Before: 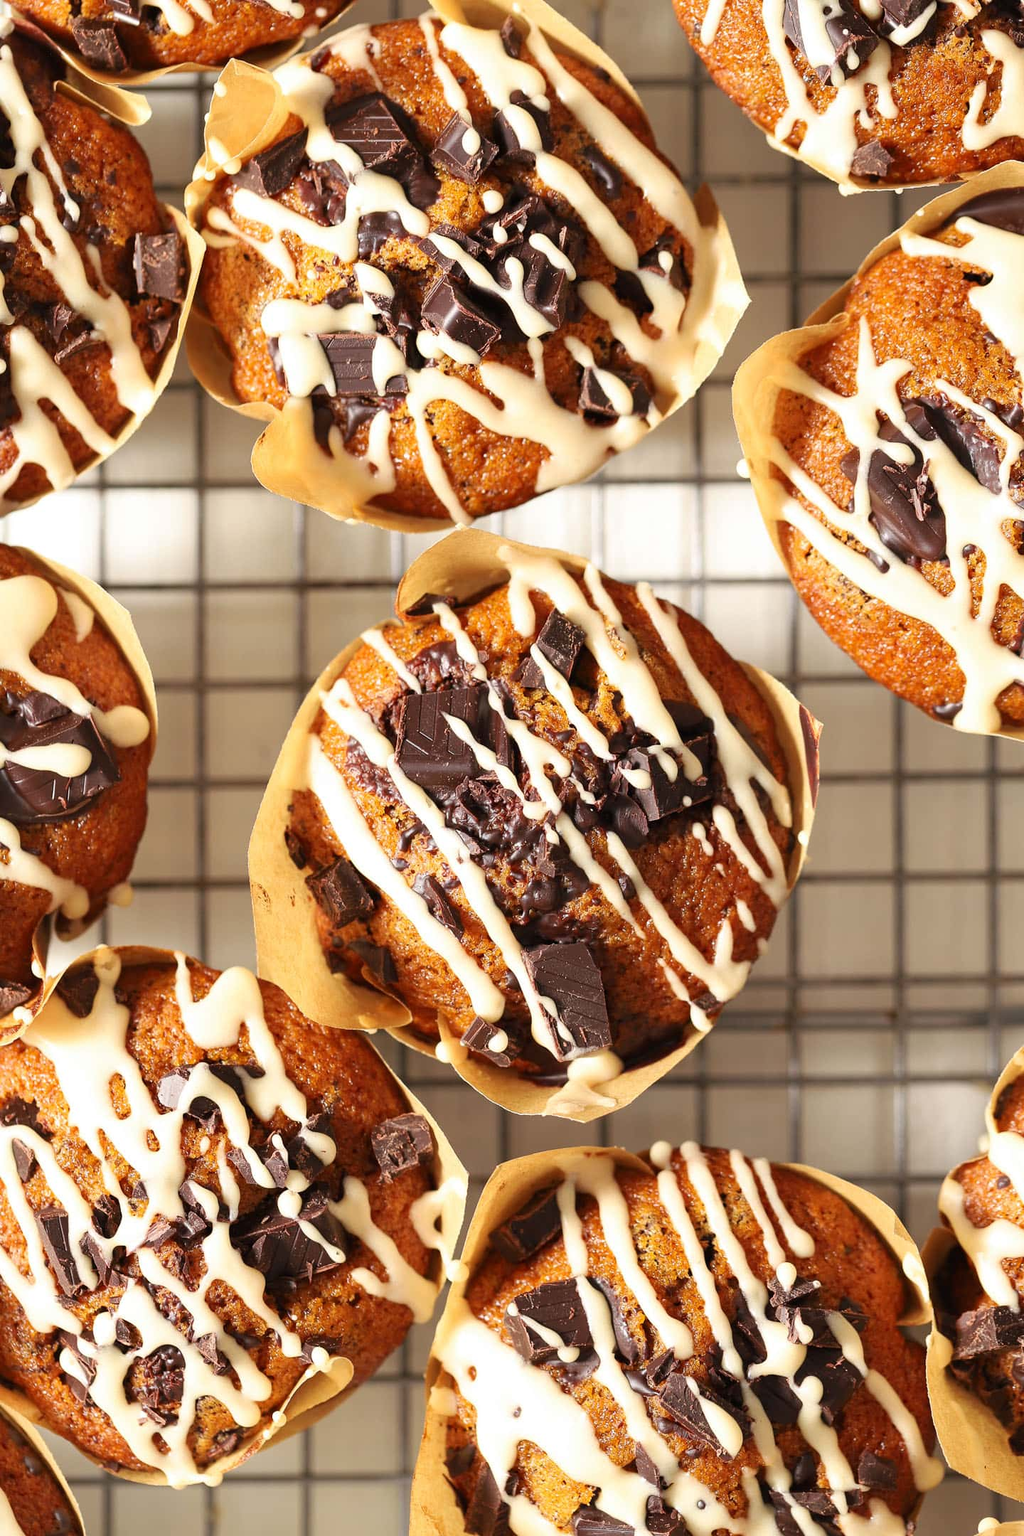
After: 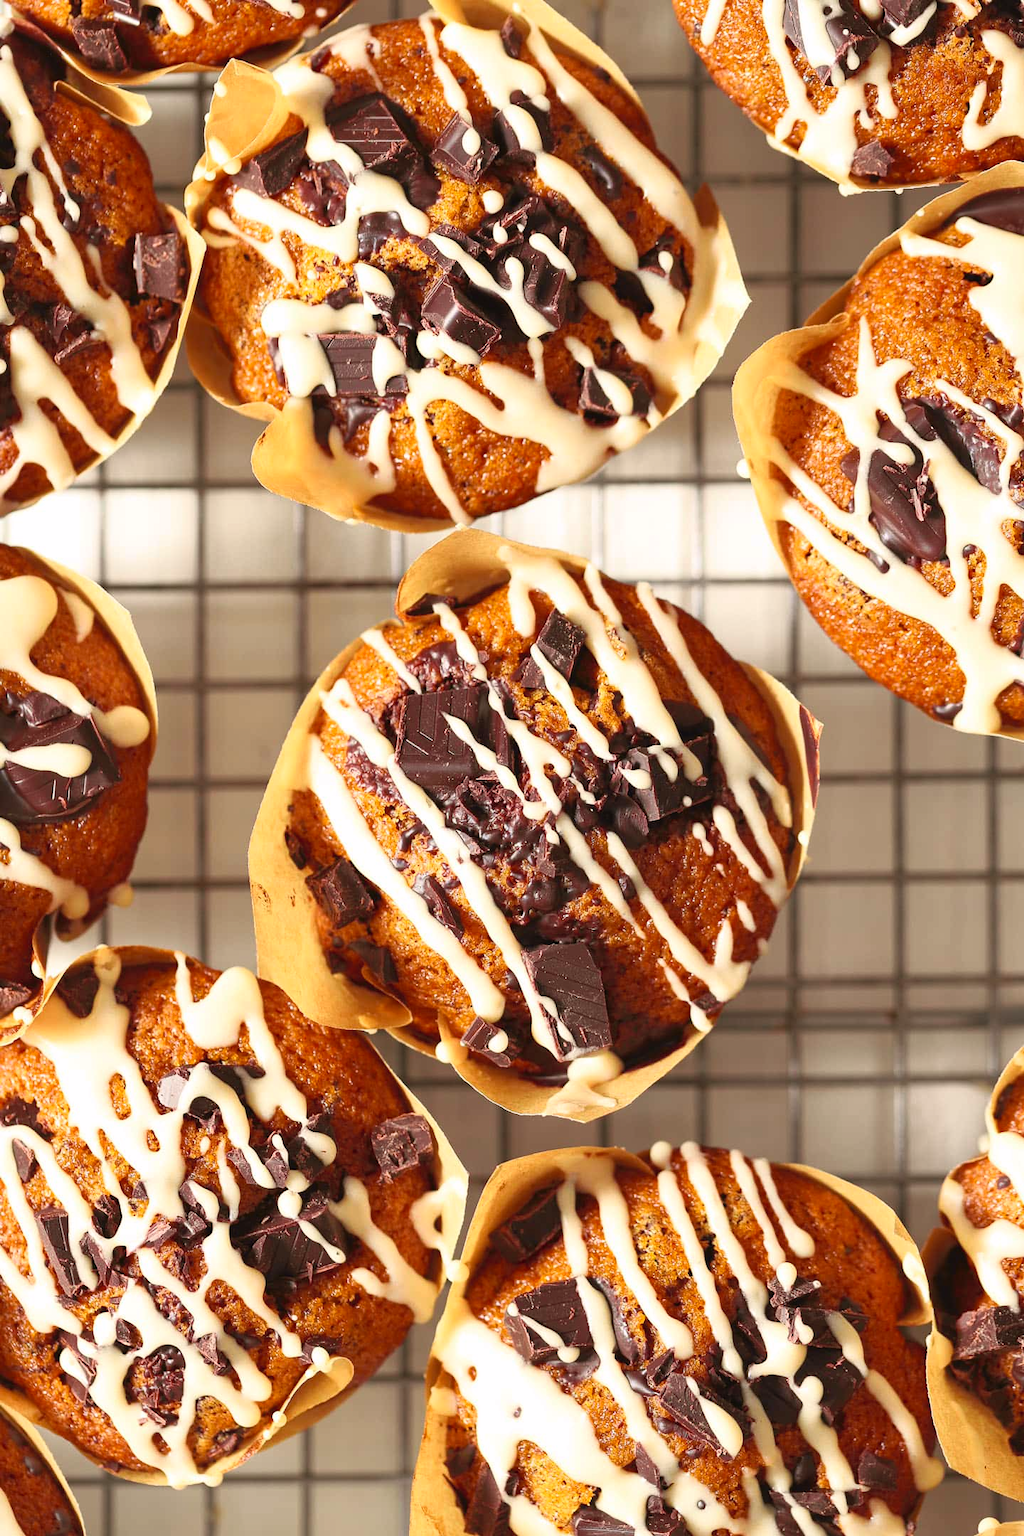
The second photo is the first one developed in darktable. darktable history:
tone curve: curves: ch0 [(0, 0.024) (0.119, 0.146) (0.474, 0.464) (0.718, 0.721) (0.817, 0.839) (1, 0.998)]; ch1 [(0, 0) (0.377, 0.416) (0.439, 0.451) (0.477, 0.477) (0.501, 0.504) (0.538, 0.544) (0.58, 0.602) (0.664, 0.676) (0.783, 0.804) (1, 1)]; ch2 [(0, 0) (0.38, 0.405) (0.463, 0.456) (0.498, 0.497) (0.524, 0.535) (0.578, 0.576) (0.648, 0.665) (1, 1)], color space Lab, independent channels, preserve colors none
